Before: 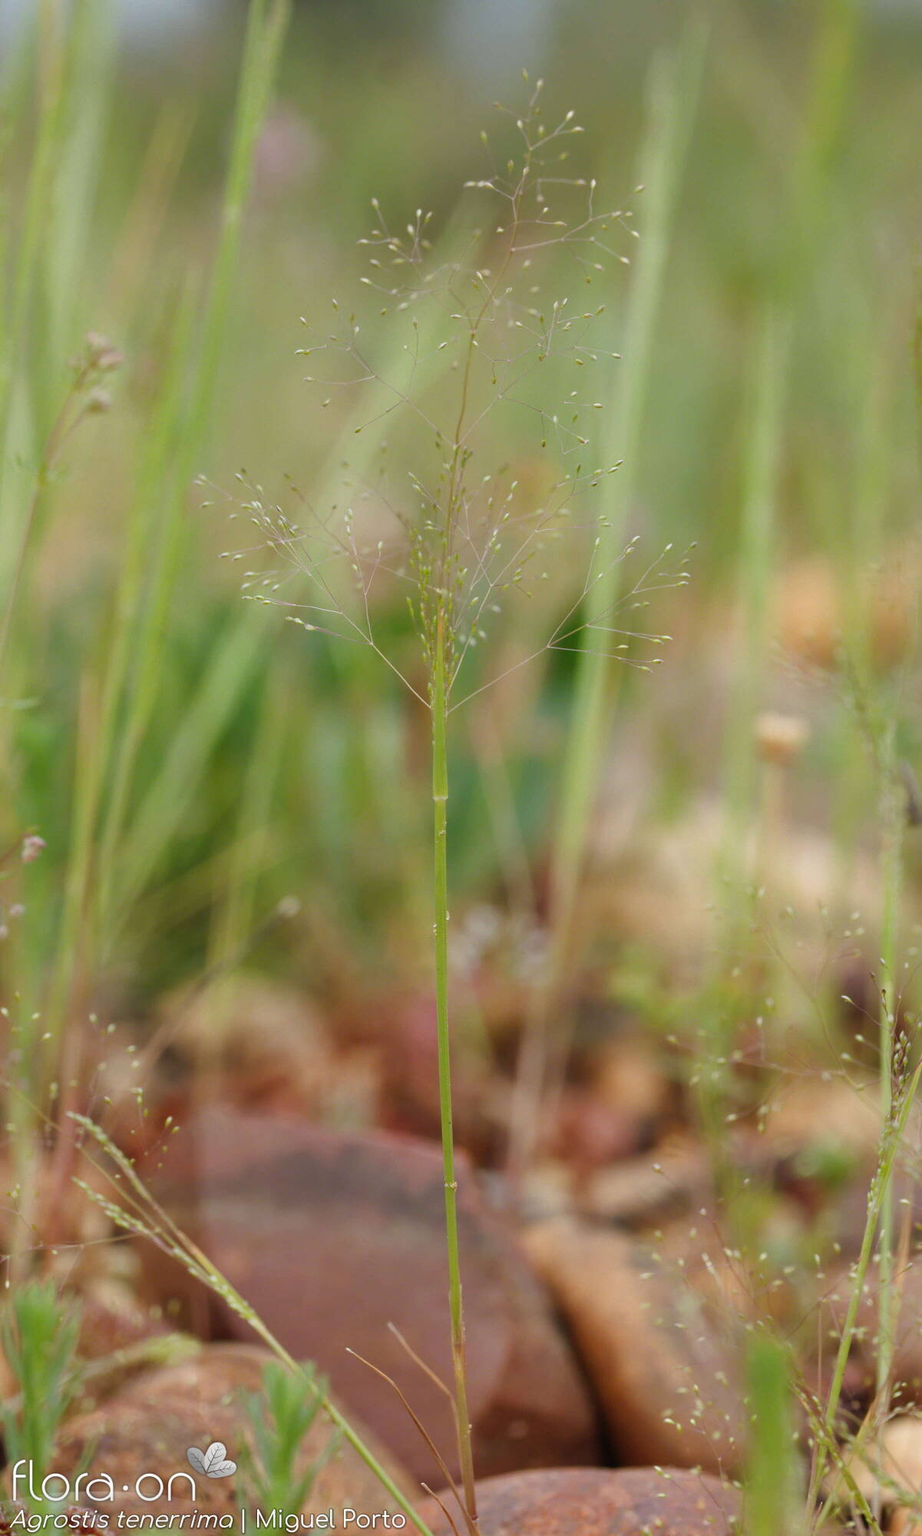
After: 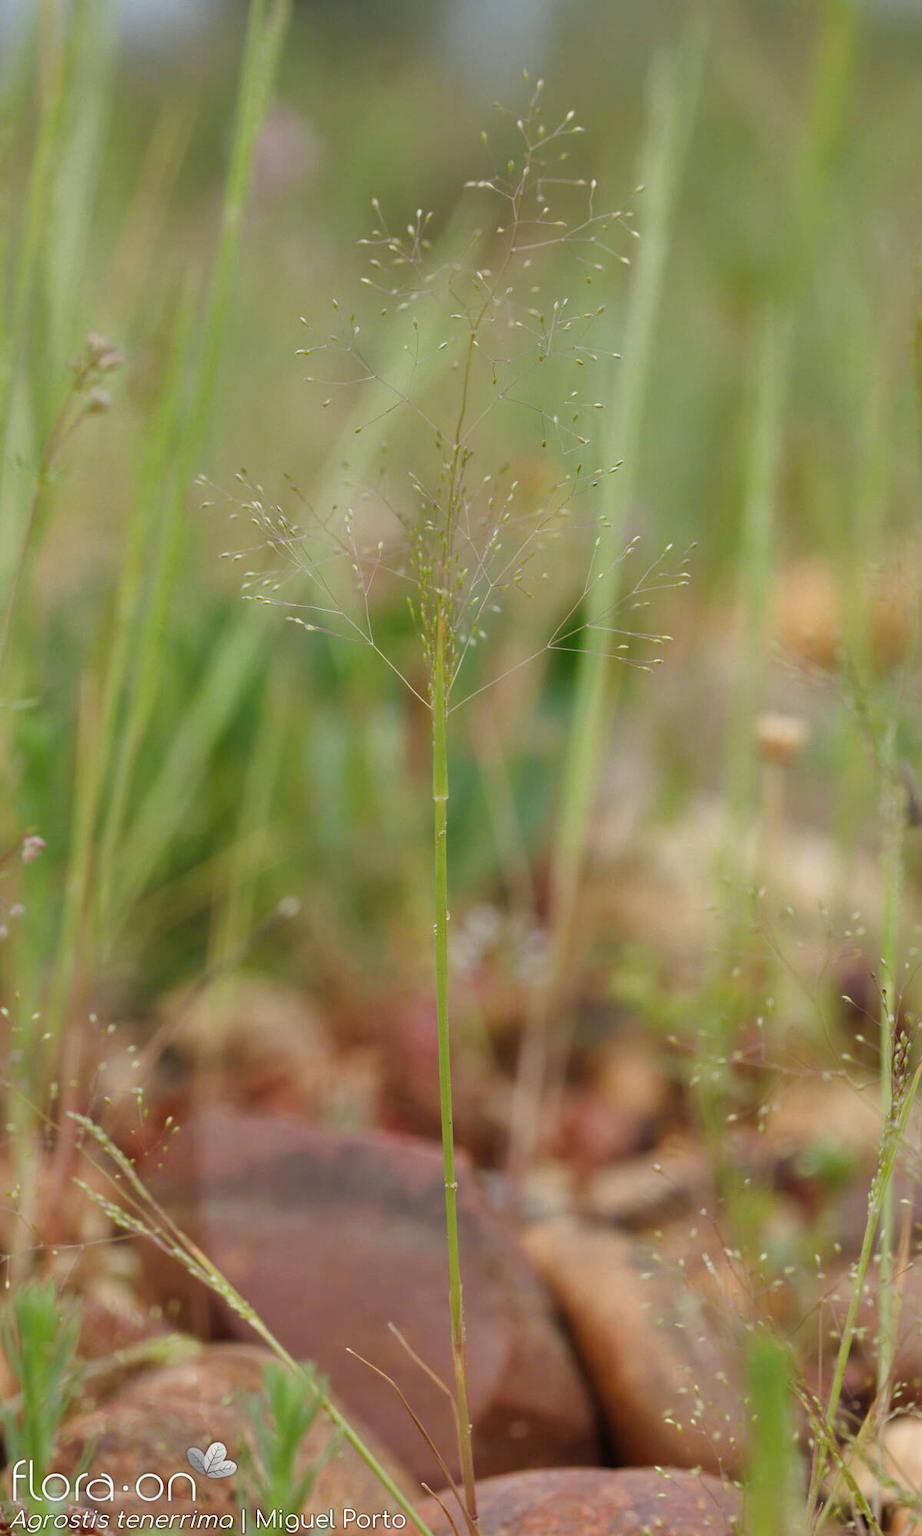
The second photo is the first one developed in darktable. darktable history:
shadows and highlights: shadows 60.74, soften with gaussian
